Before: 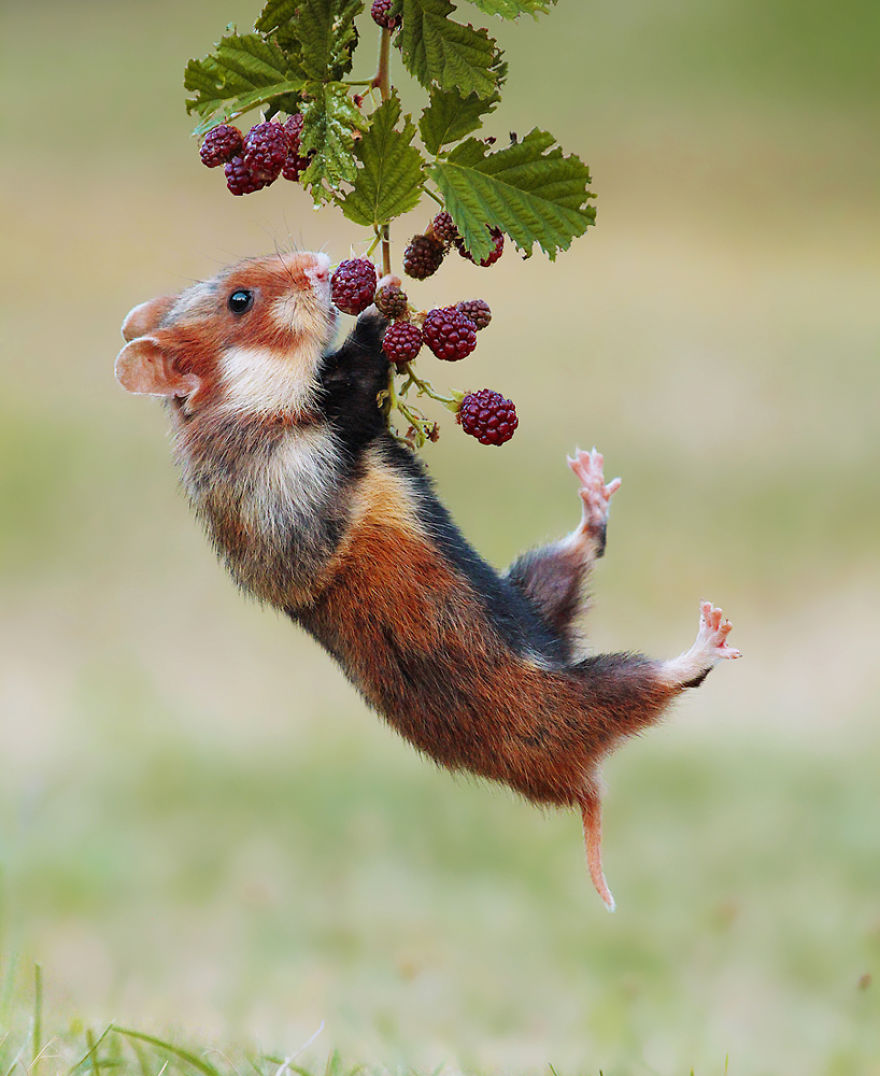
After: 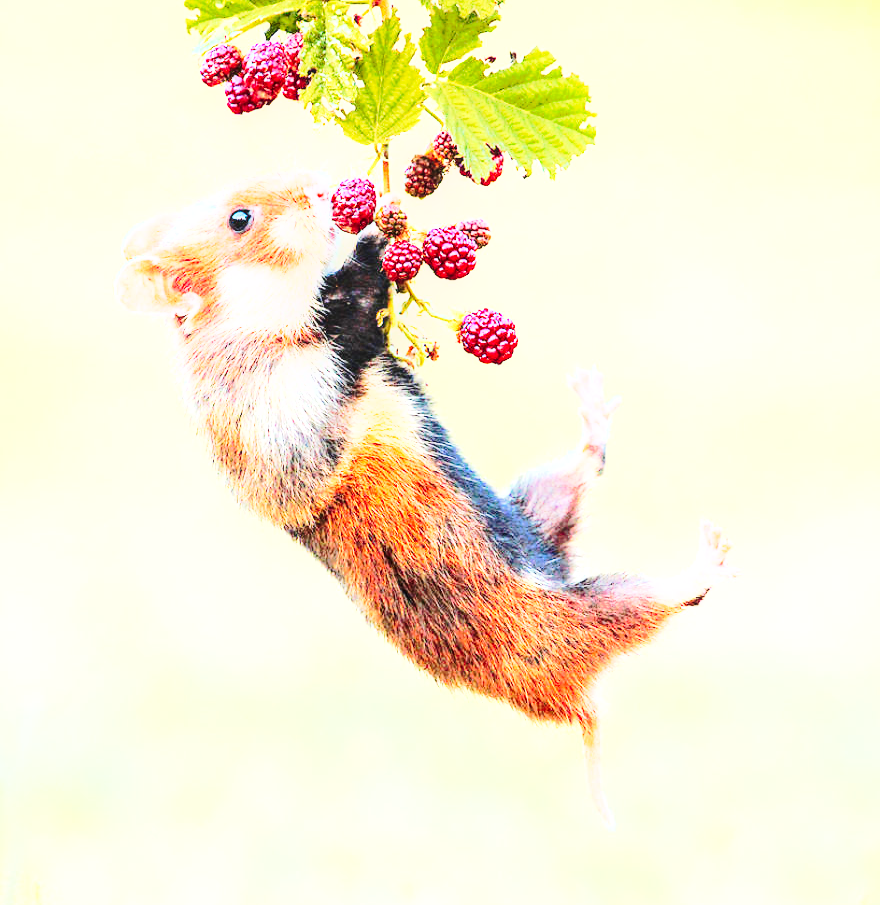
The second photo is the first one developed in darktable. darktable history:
exposure: black level correction 0, exposure 2.168 EV, compensate highlight preservation false
crop: top 7.574%, bottom 8.262%
contrast brightness saturation: contrast 0.132, brightness -0.046, saturation 0.155
tone curve: curves: ch0 [(0, 0.008) (0.081, 0.044) (0.177, 0.123) (0.283, 0.253) (0.416, 0.449) (0.495, 0.524) (0.661, 0.756) (0.796, 0.859) (1, 0.951)]; ch1 [(0, 0) (0.161, 0.092) (0.35, 0.33) (0.392, 0.392) (0.427, 0.426) (0.479, 0.472) (0.505, 0.5) (0.521, 0.524) (0.567, 0.564) (0.583, 0.588) (0.625, 0.627) (0.678, 0.733) (1, 1)]; ch2 [(0, 0) (0.346, 0.362) (0.404, 0.427) (0.502, 0.499) (0.531, 0.523) (0.544, 0.561) (0.58, 0.59) (0.629, 0.642) (0.717, 0.678) (1, 1)], preserve colors none
contrast equalizer: y [[0.5 ×6], [0.5 ×6], [0.5, 0.5, 0.501, 0.545, 0.707, 0.863], [0 ×6], [0 ×6]], mix -0.984
local contrast: on, module defaults
shadows and highlights: shadows -25.34, highlights 48, highlights color adjustment 72.52%, soften with gaussian
